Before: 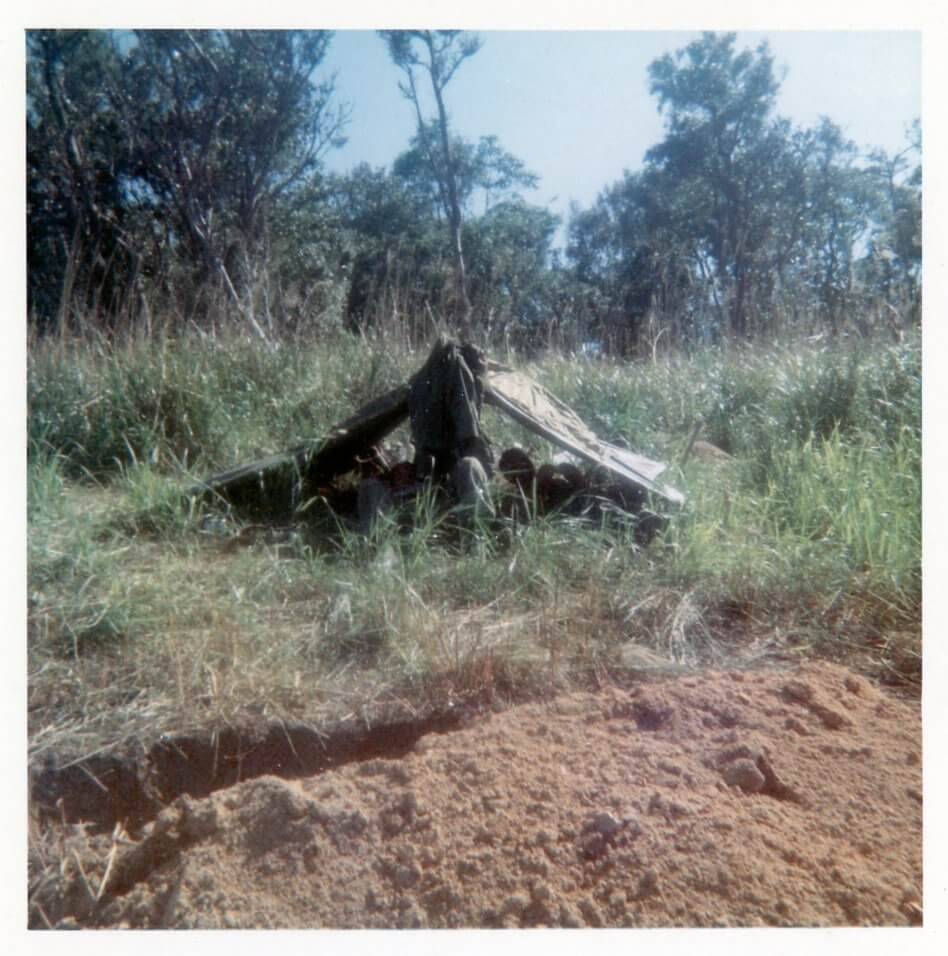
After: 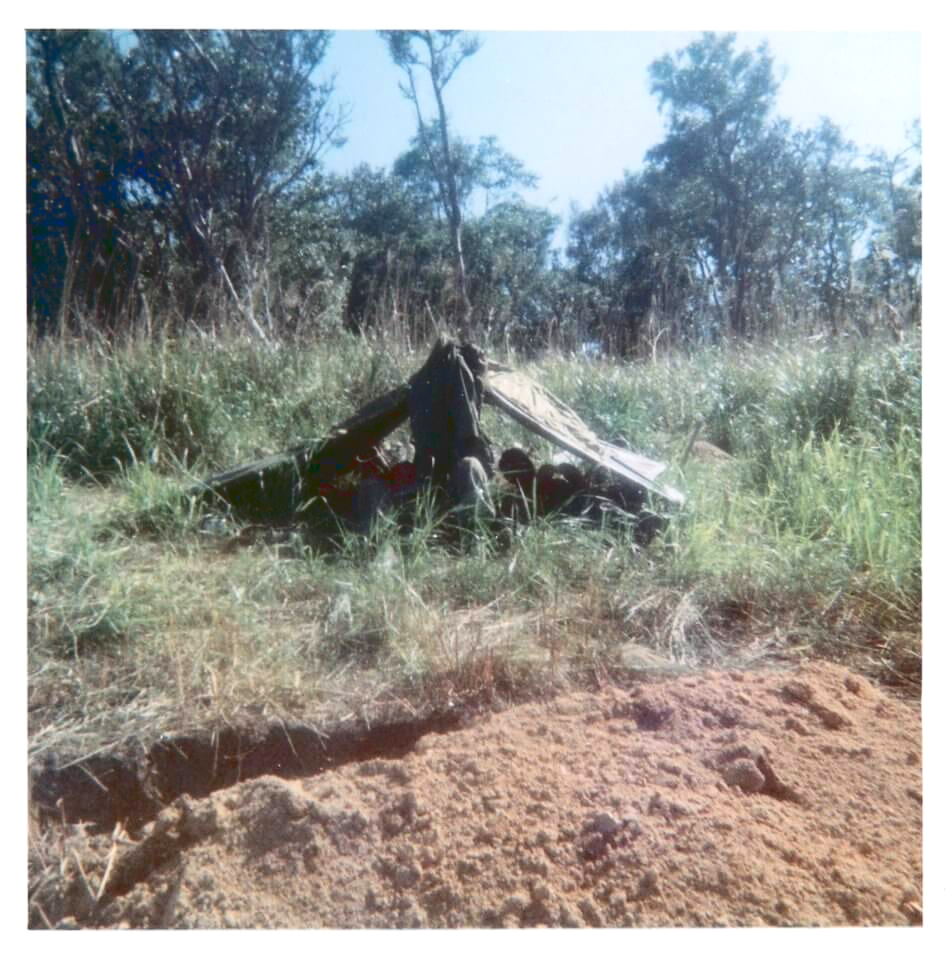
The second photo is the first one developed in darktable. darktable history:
exposure: exposure 0.2 EV, compensate highlight preservation false
contrast brightness saturation: contrast 0.05
tone curve: curves: ch0 [(0, 0.129) (0.187, 0.207) (0.729, 0.789) (1, 1)], color space Lab, linked channels, preserve colors none
